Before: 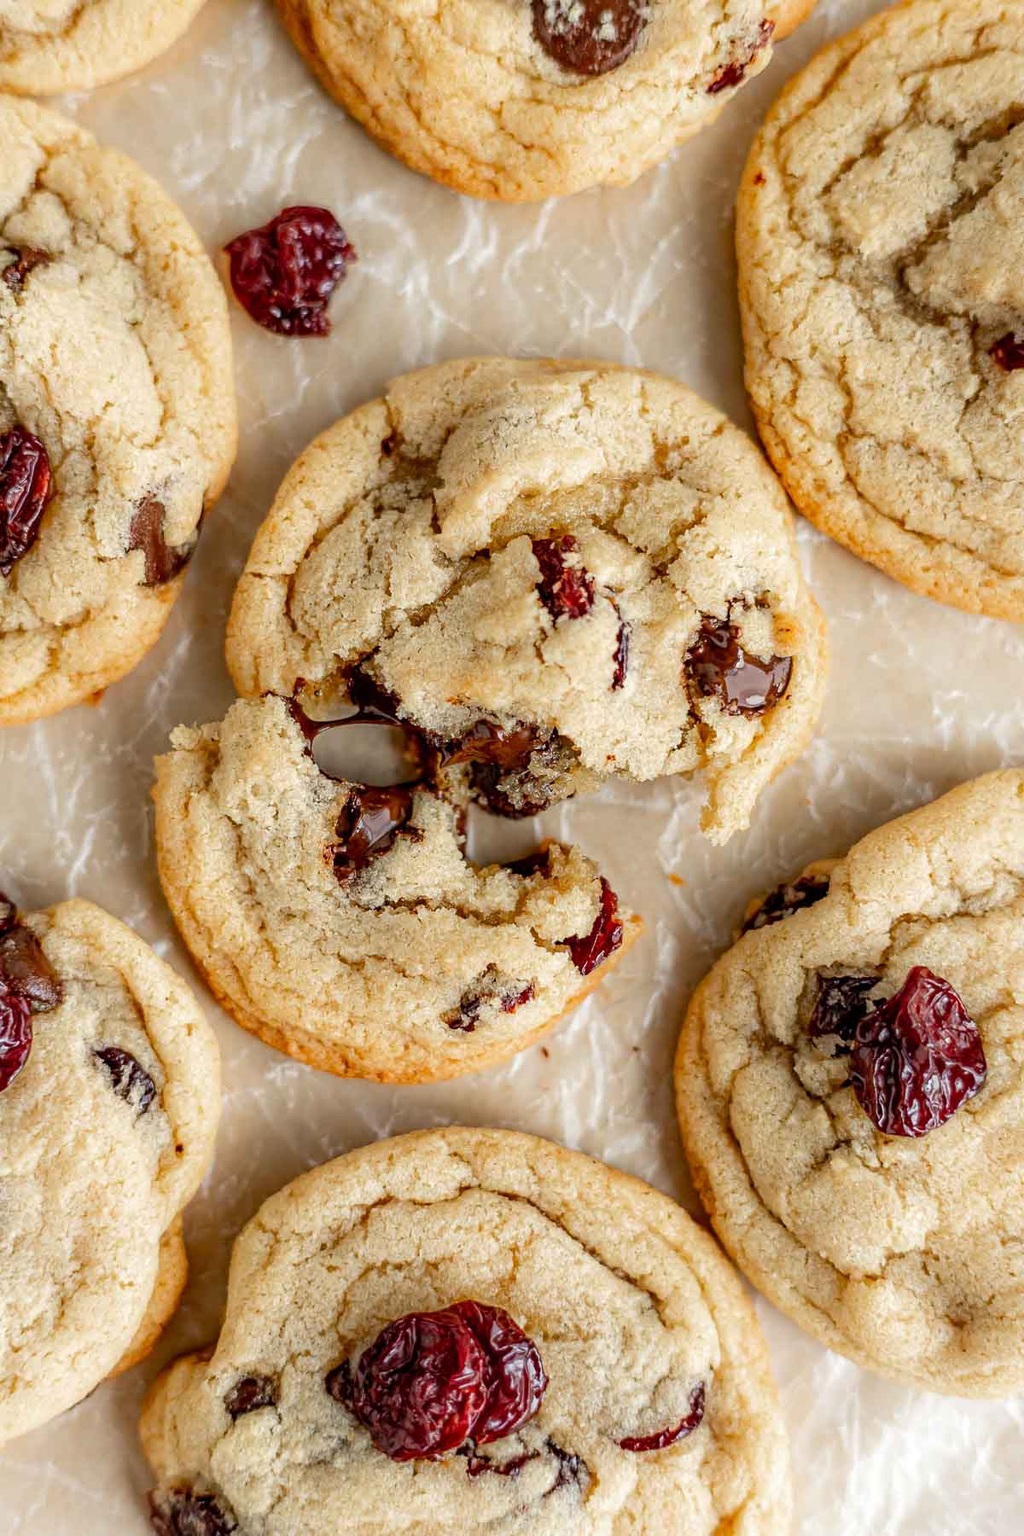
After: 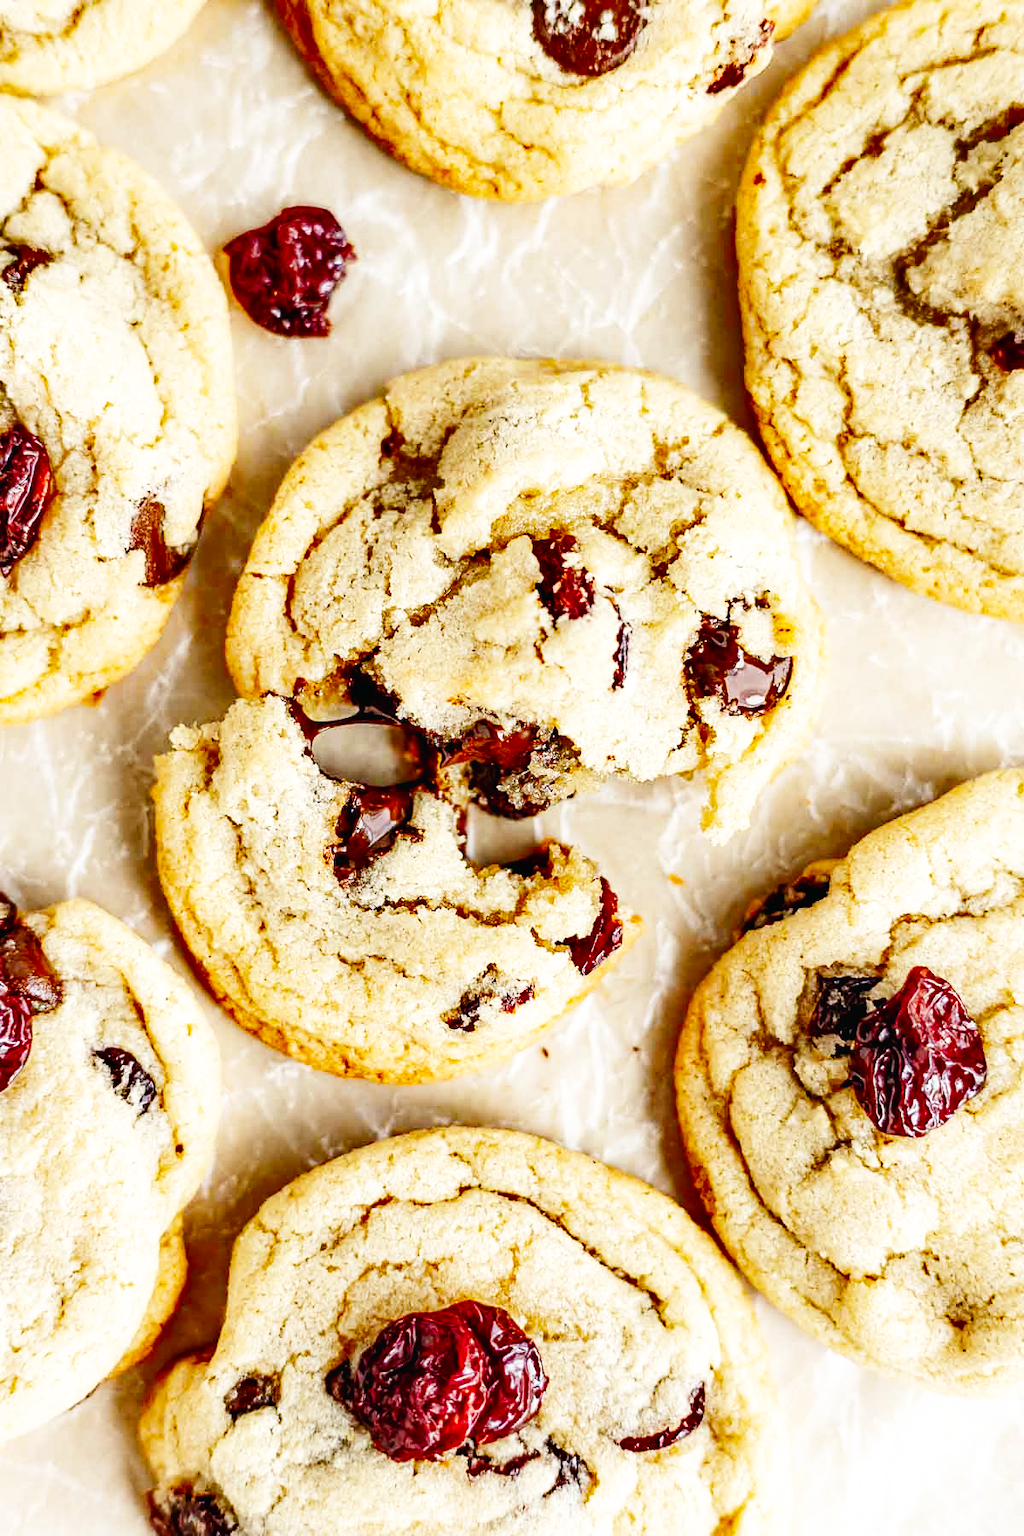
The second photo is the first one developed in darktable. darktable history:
base curve: curves: ch0 [(0, 0.003) (0.001, 0.002) (0.006, 0.004) (0.02, 0.022) (0.048, 0.086) (0.094, 0.234) (0.162, 0.431) (0.258, 0.629) (0.385, 0.8) (0.548, 0.918) (0.751, 0.988) (1, 1)], preserve colors none
shadows and highlights: shadows 60.1, soften with gaussian
